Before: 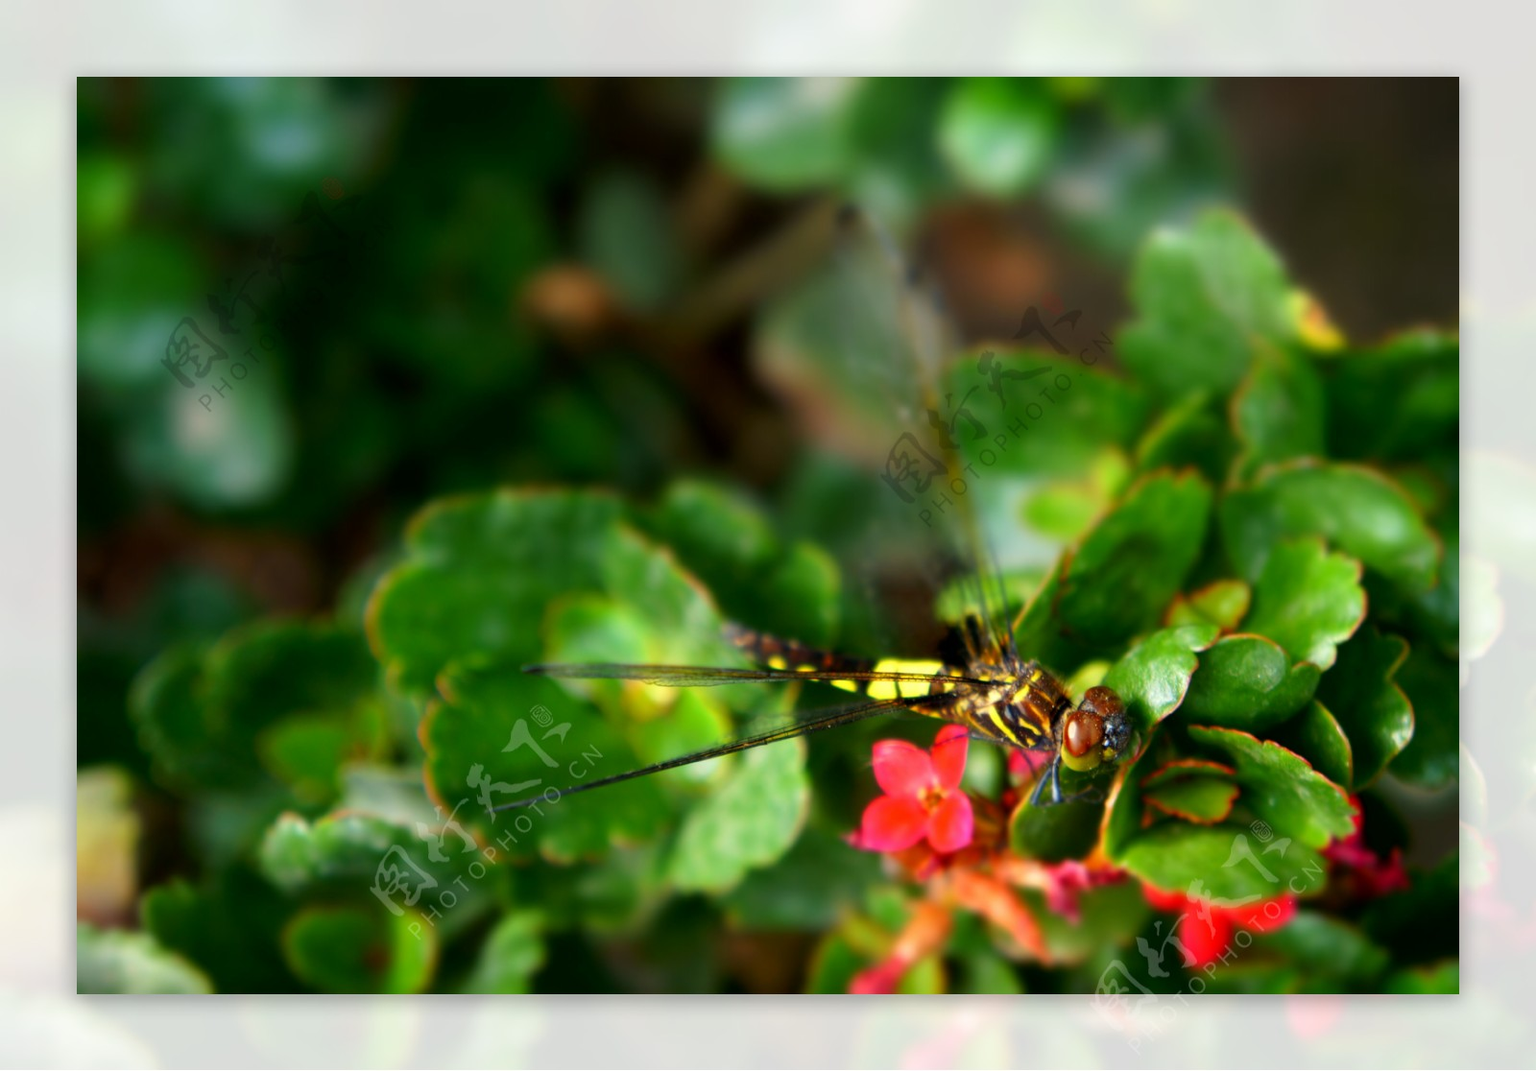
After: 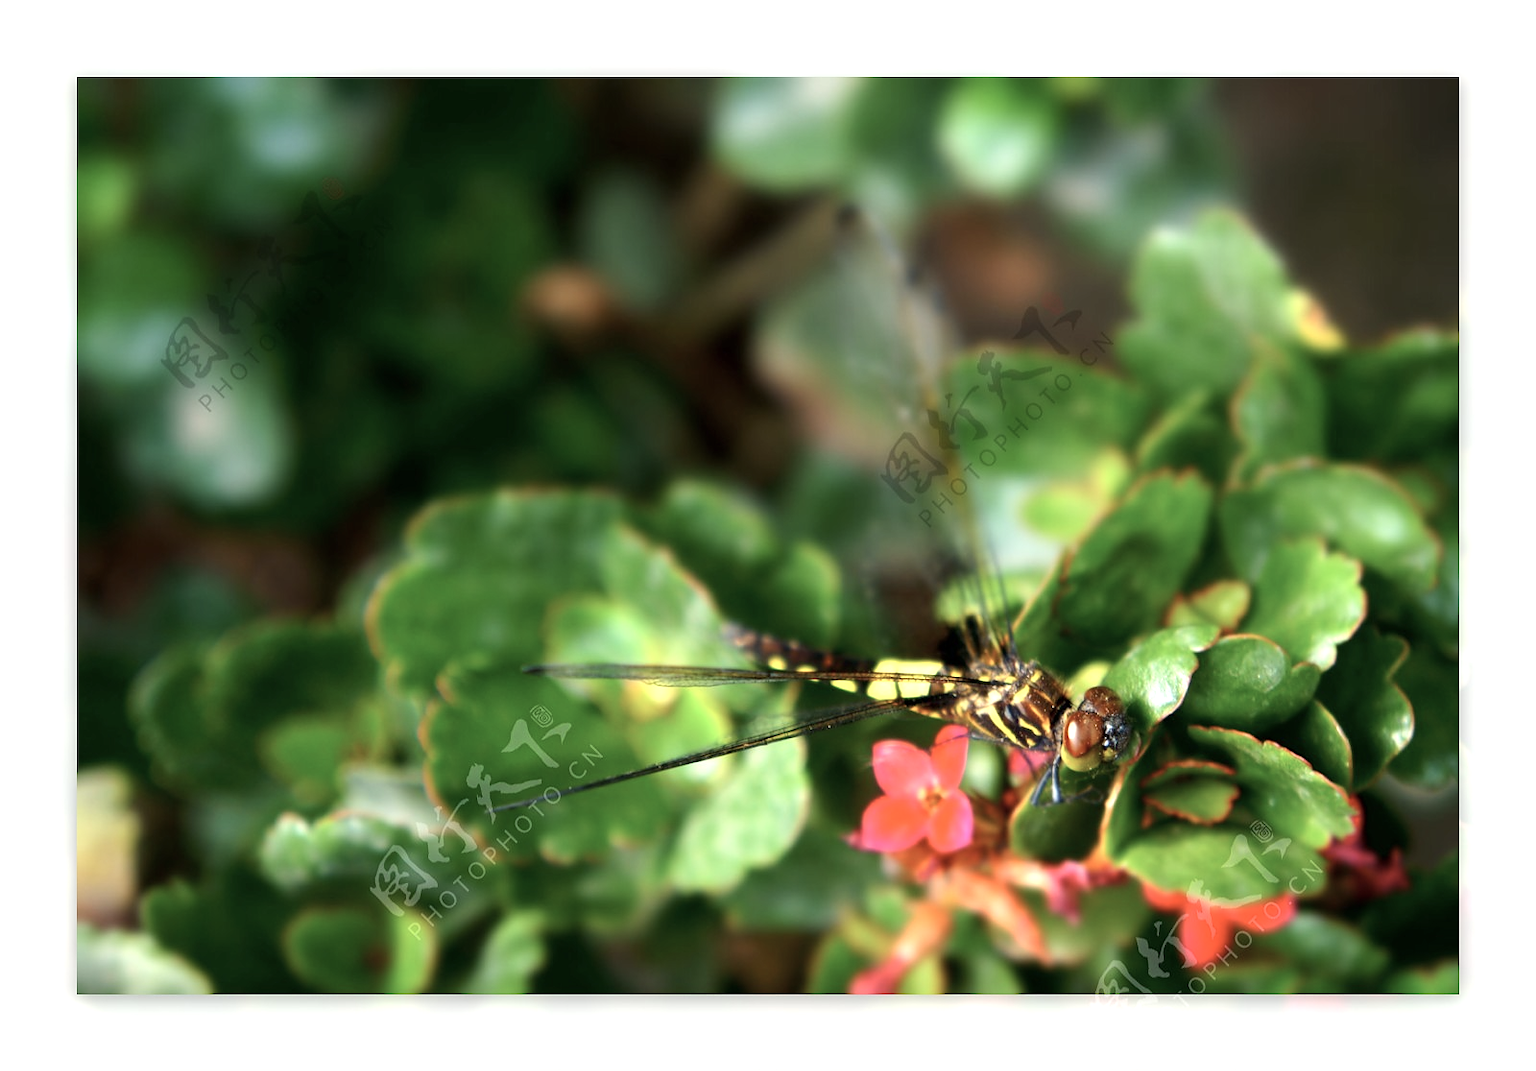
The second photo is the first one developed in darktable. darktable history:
sharpen: radius 1
contrast brightness saturation: contrast 0.08, saturation 0.2
color correction: saturation 0.57
exposure: exposure 0.6 EV, compensate highlight preservation false
